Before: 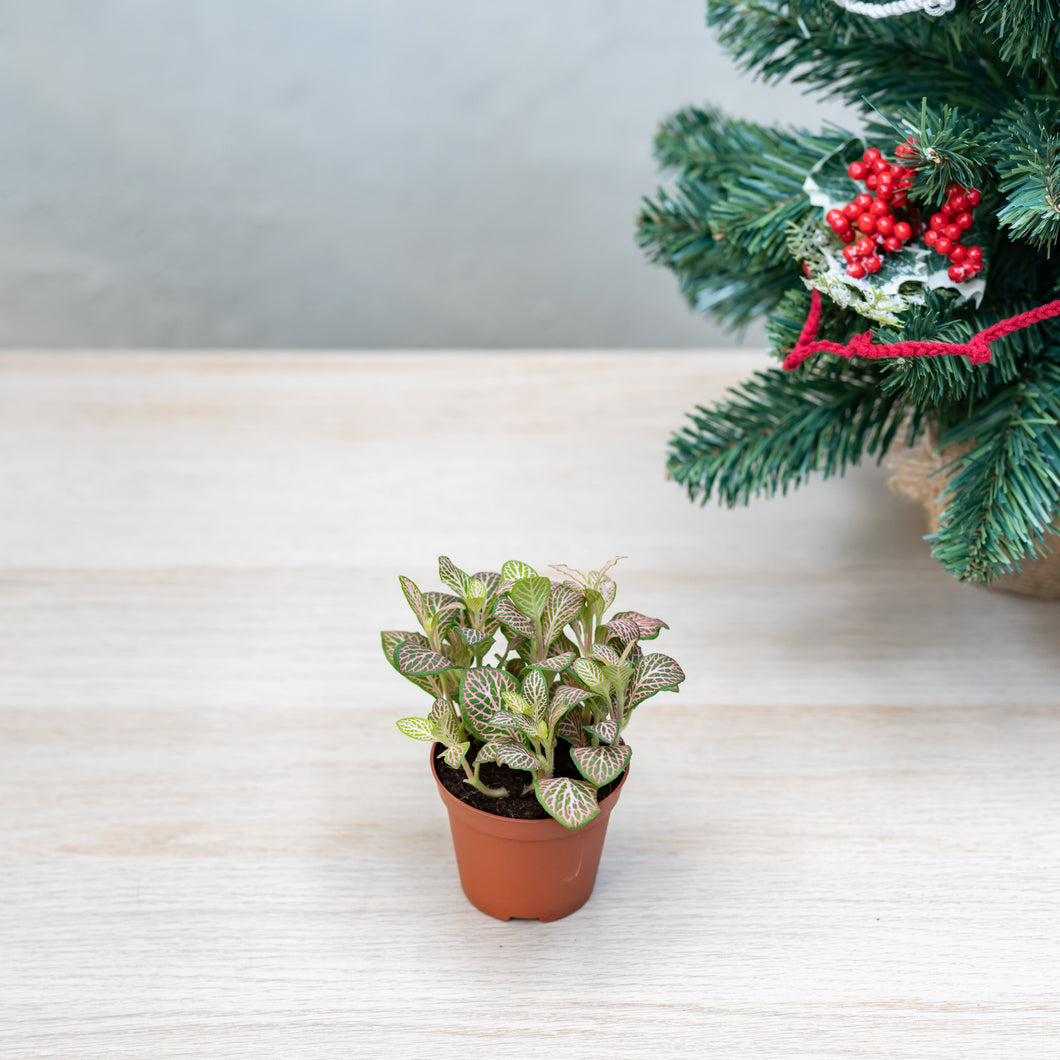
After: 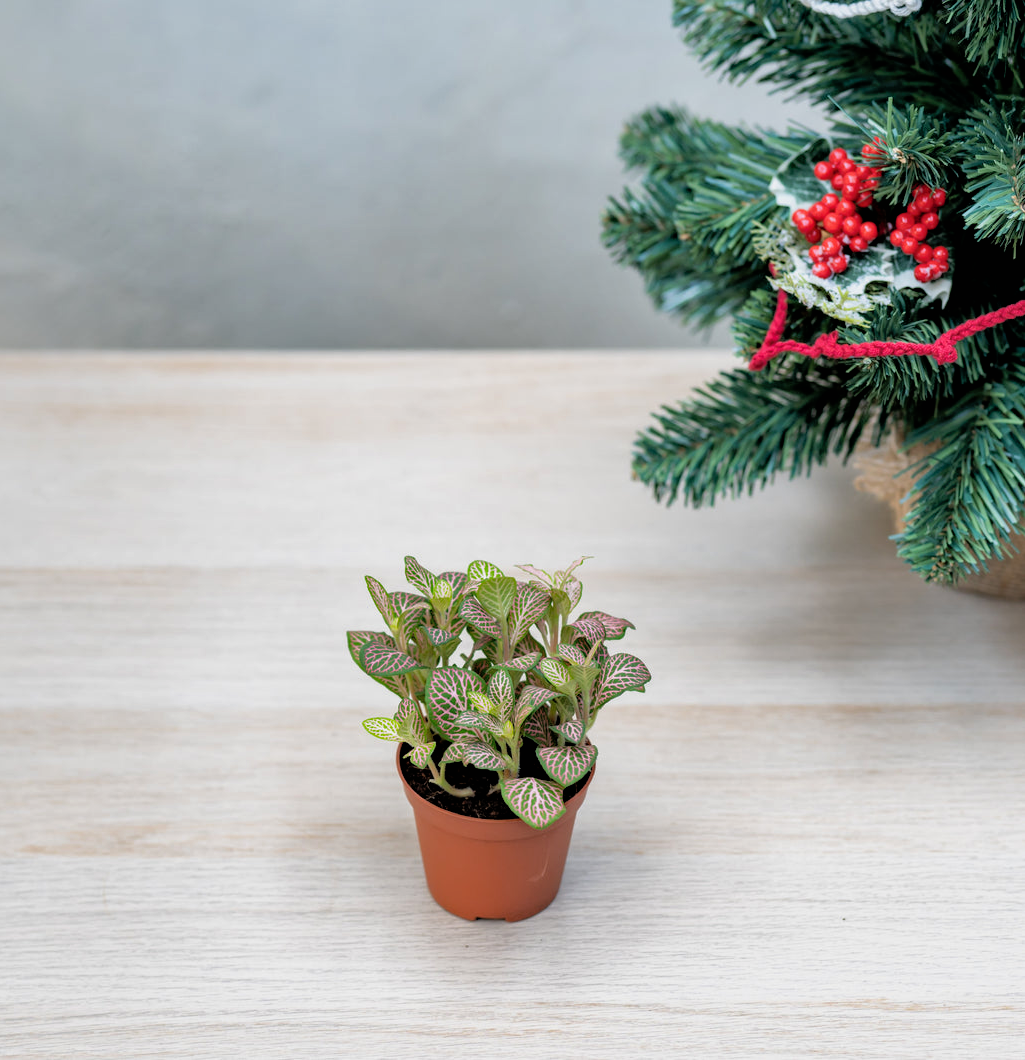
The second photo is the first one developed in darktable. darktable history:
shadows and highlights: on, module defaults
filmic rgb: black relative exposure -4.93 EV, white relative exposure 2.84 EV, hardness 3.72
crop and rotate: left 3.238%
